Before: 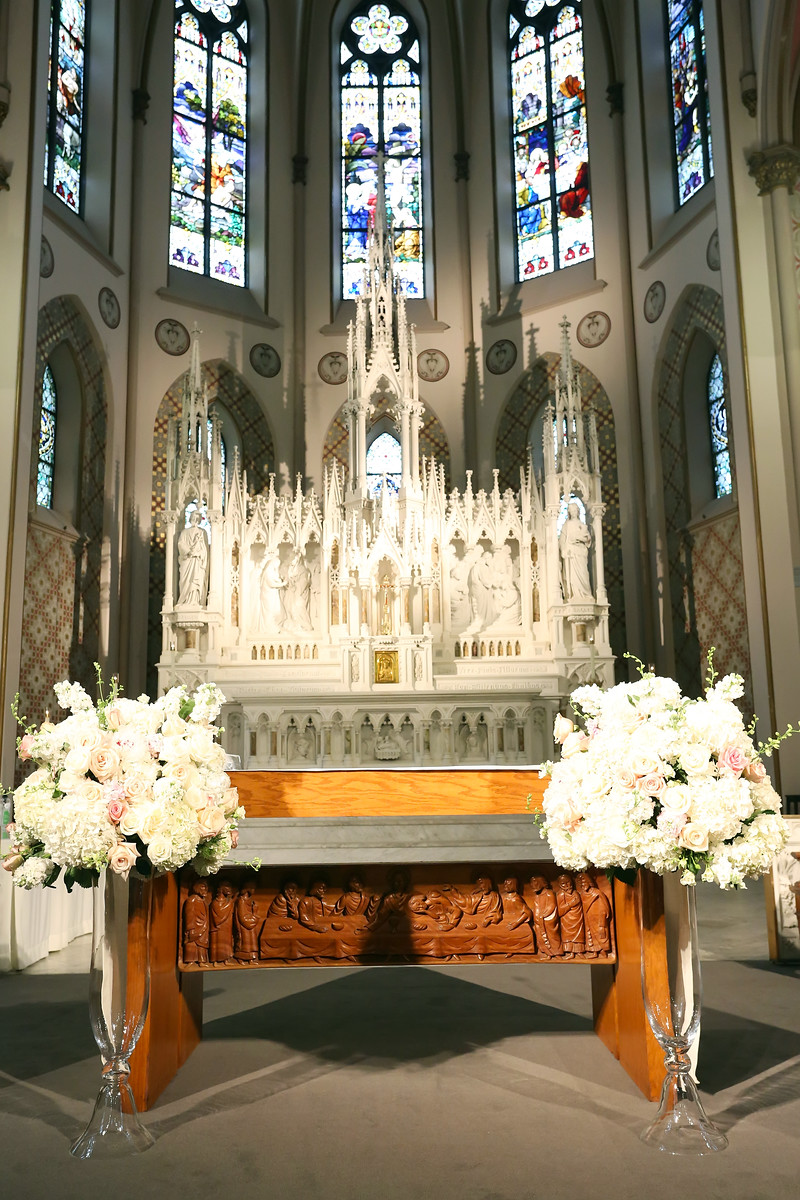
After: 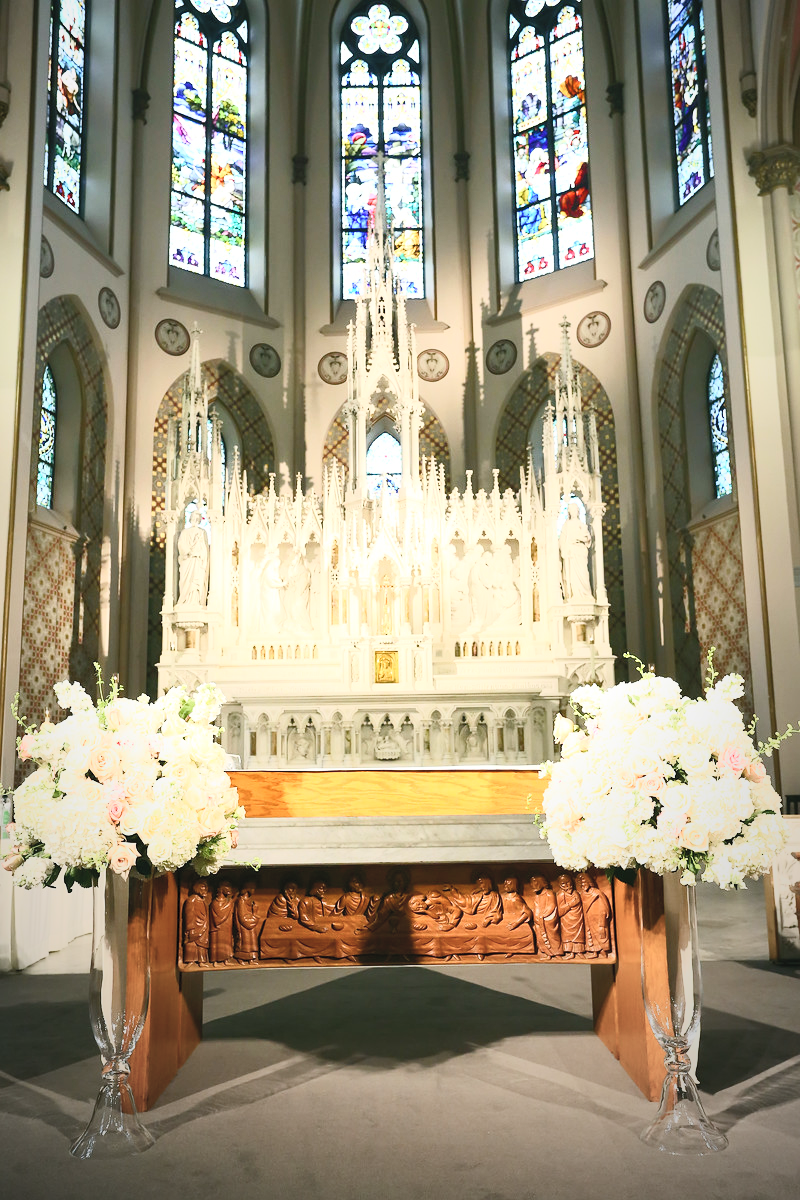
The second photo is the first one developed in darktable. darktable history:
color balance rgb: perceptual saturation grading › global saturation 20%, perceptual saturation grading › highlights -25%, perceptual saturation grading › shadows 25%
vignetting: fall-off start 72.14%, fall-off radius 108.07%, brightness -0.713, saturation -0.488, center (-0.054, -0.359), width/height ratio 0.729
contrast brightness saturation: contrast 0.39, brightness 0.53
